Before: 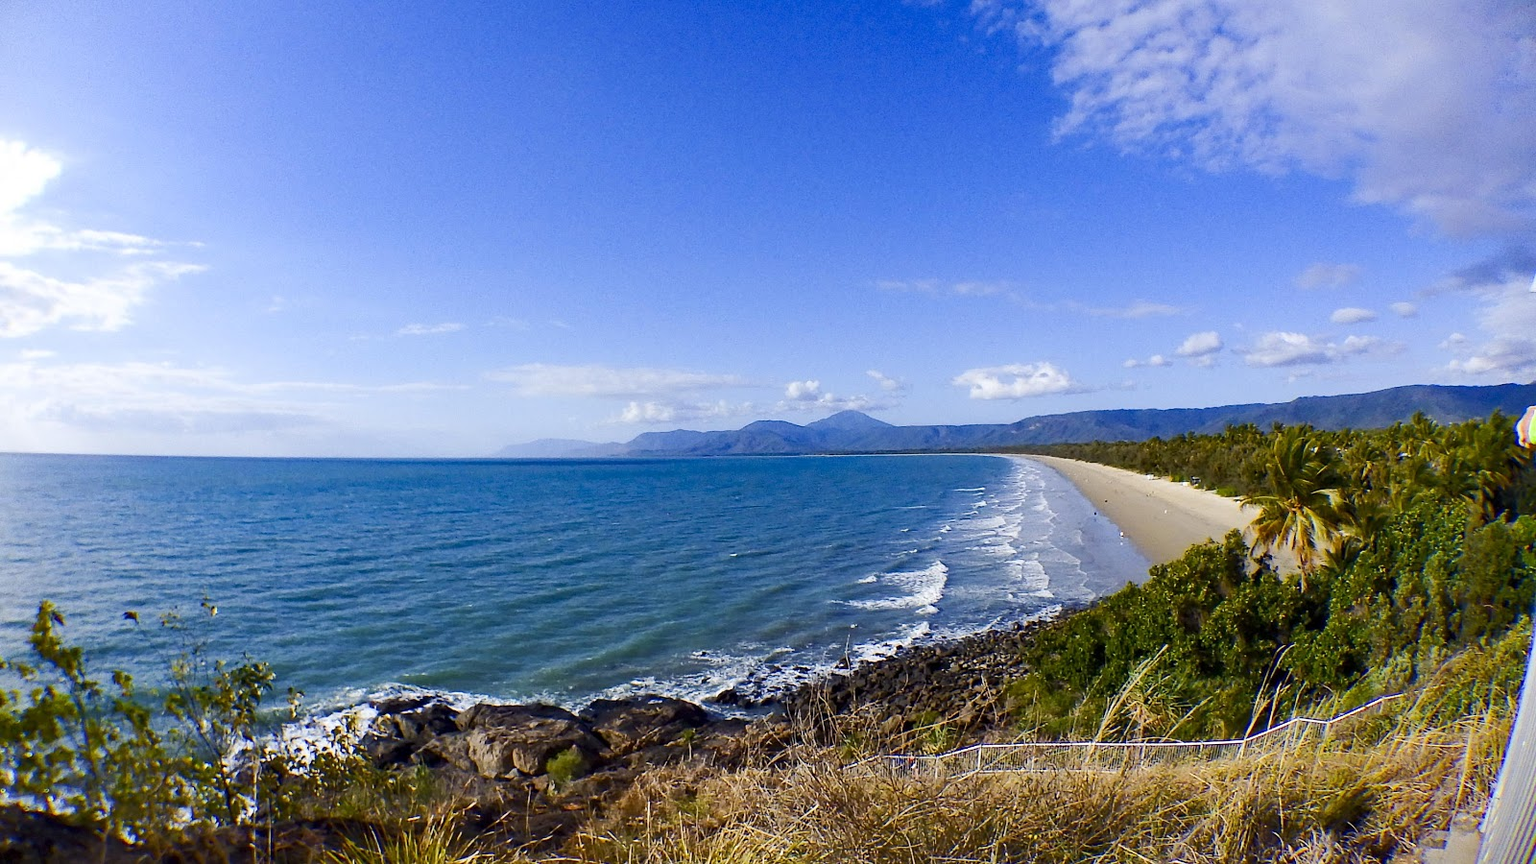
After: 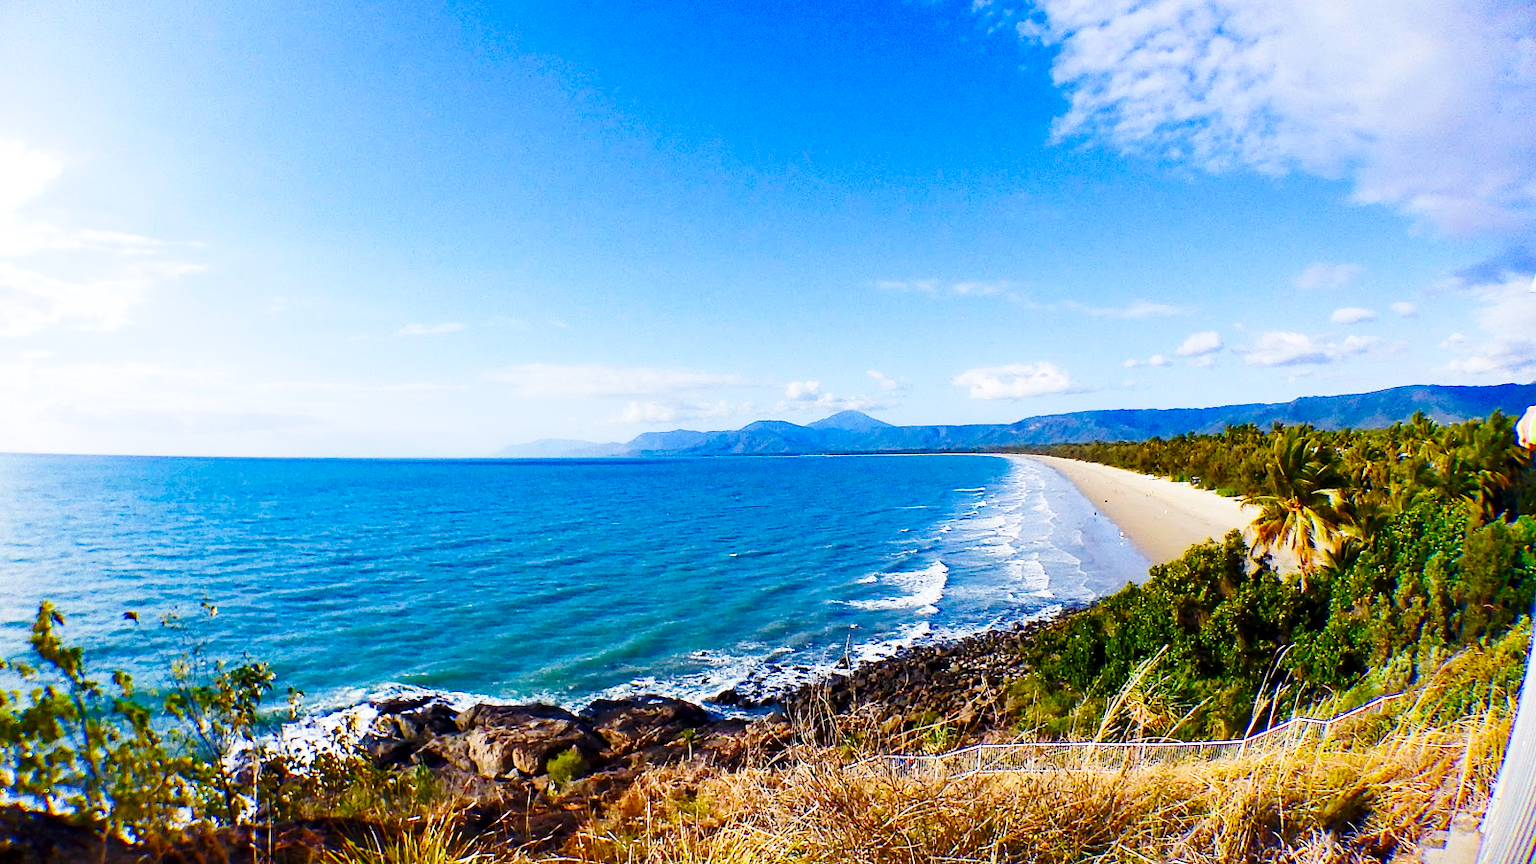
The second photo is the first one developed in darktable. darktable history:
color calibration: illuminant same as pipeline (D50), adaptation XYZ, x 0.345, y 0.358, temperature 5020.28 K
base curve: curves: ch0 [(0, 0) (0.028, 0.03) (0.121, 0.232) (0.46, 0.748) (0.859, 0.968) (1, 1)], preserve colors none
contrast brightness saturation: saturation 0.121
